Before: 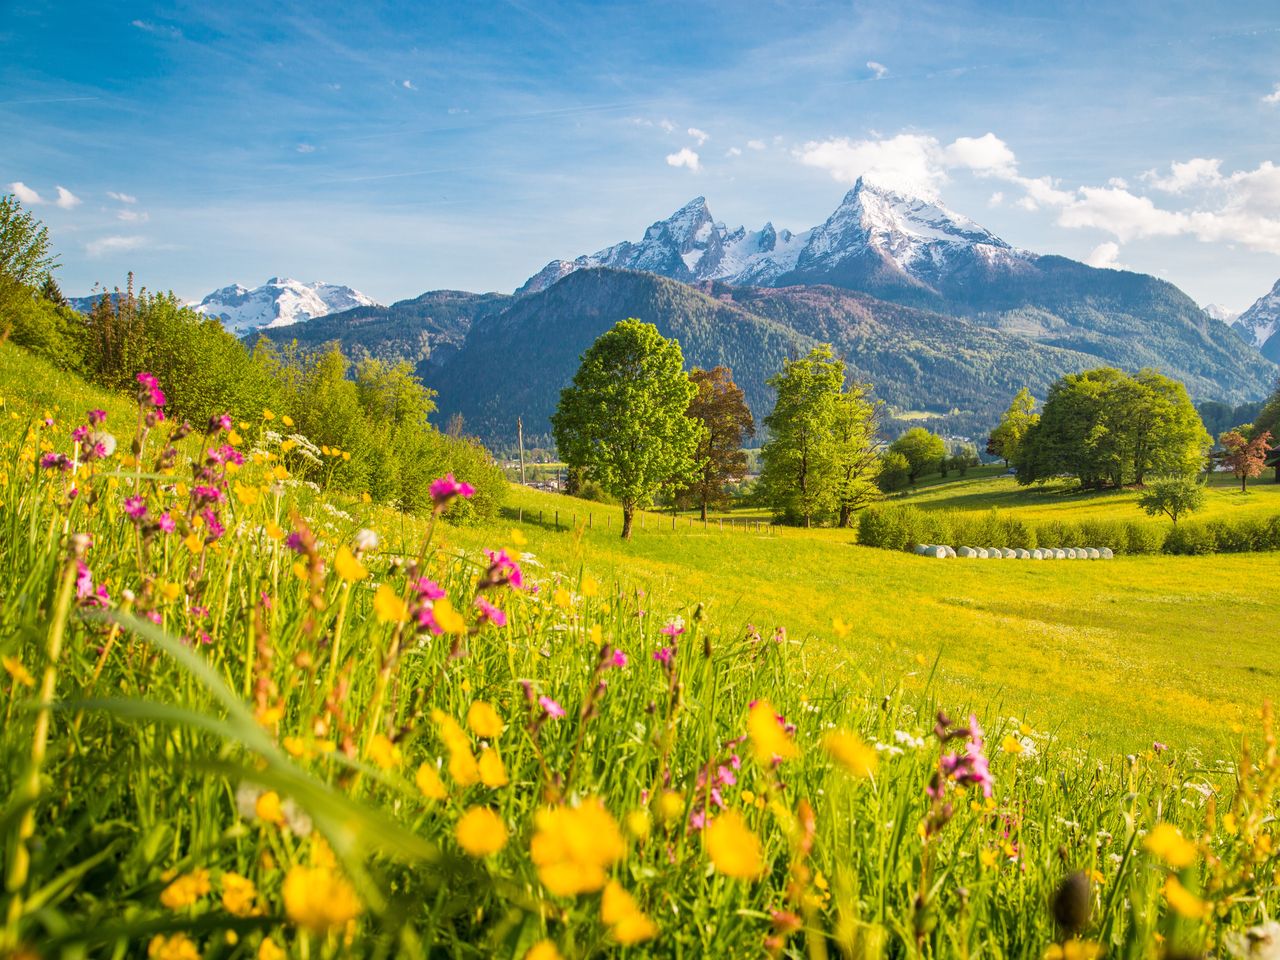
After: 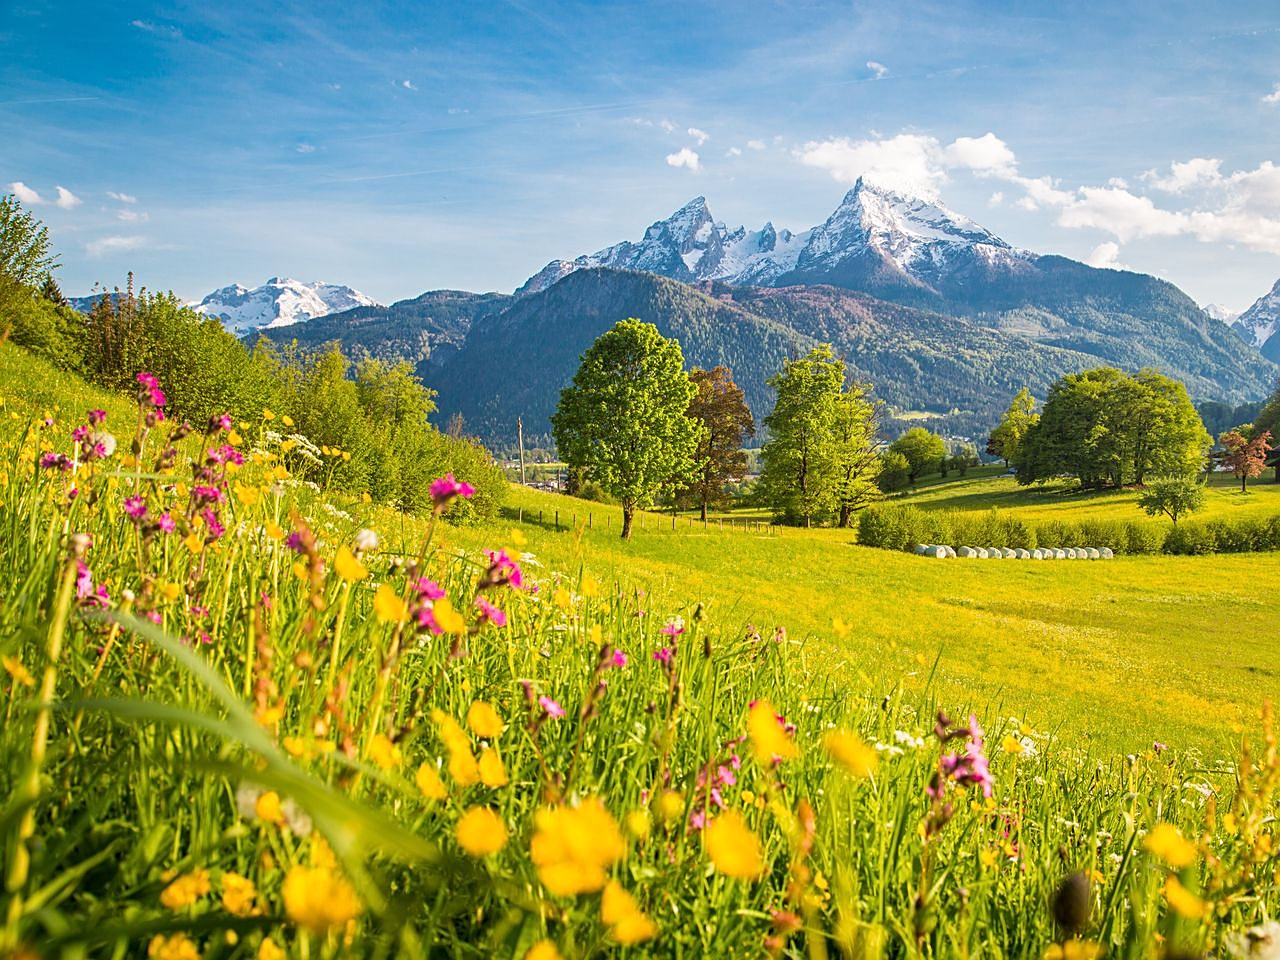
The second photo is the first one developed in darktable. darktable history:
tone equalizer: on, module defaults
sharpen: amount 0.499
